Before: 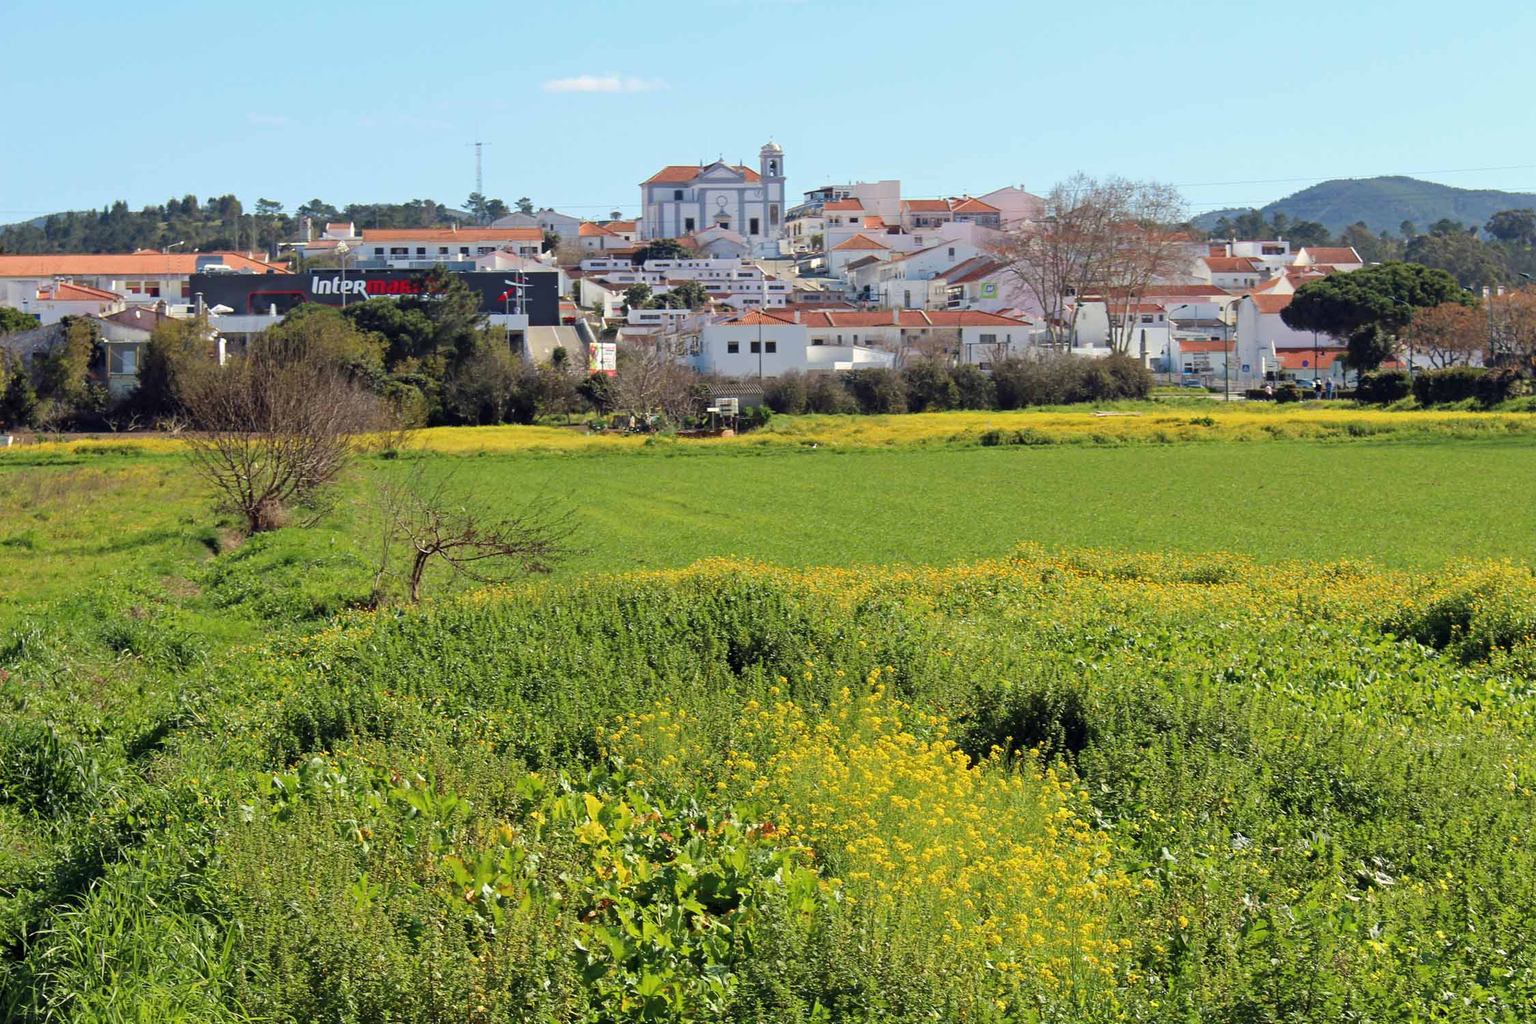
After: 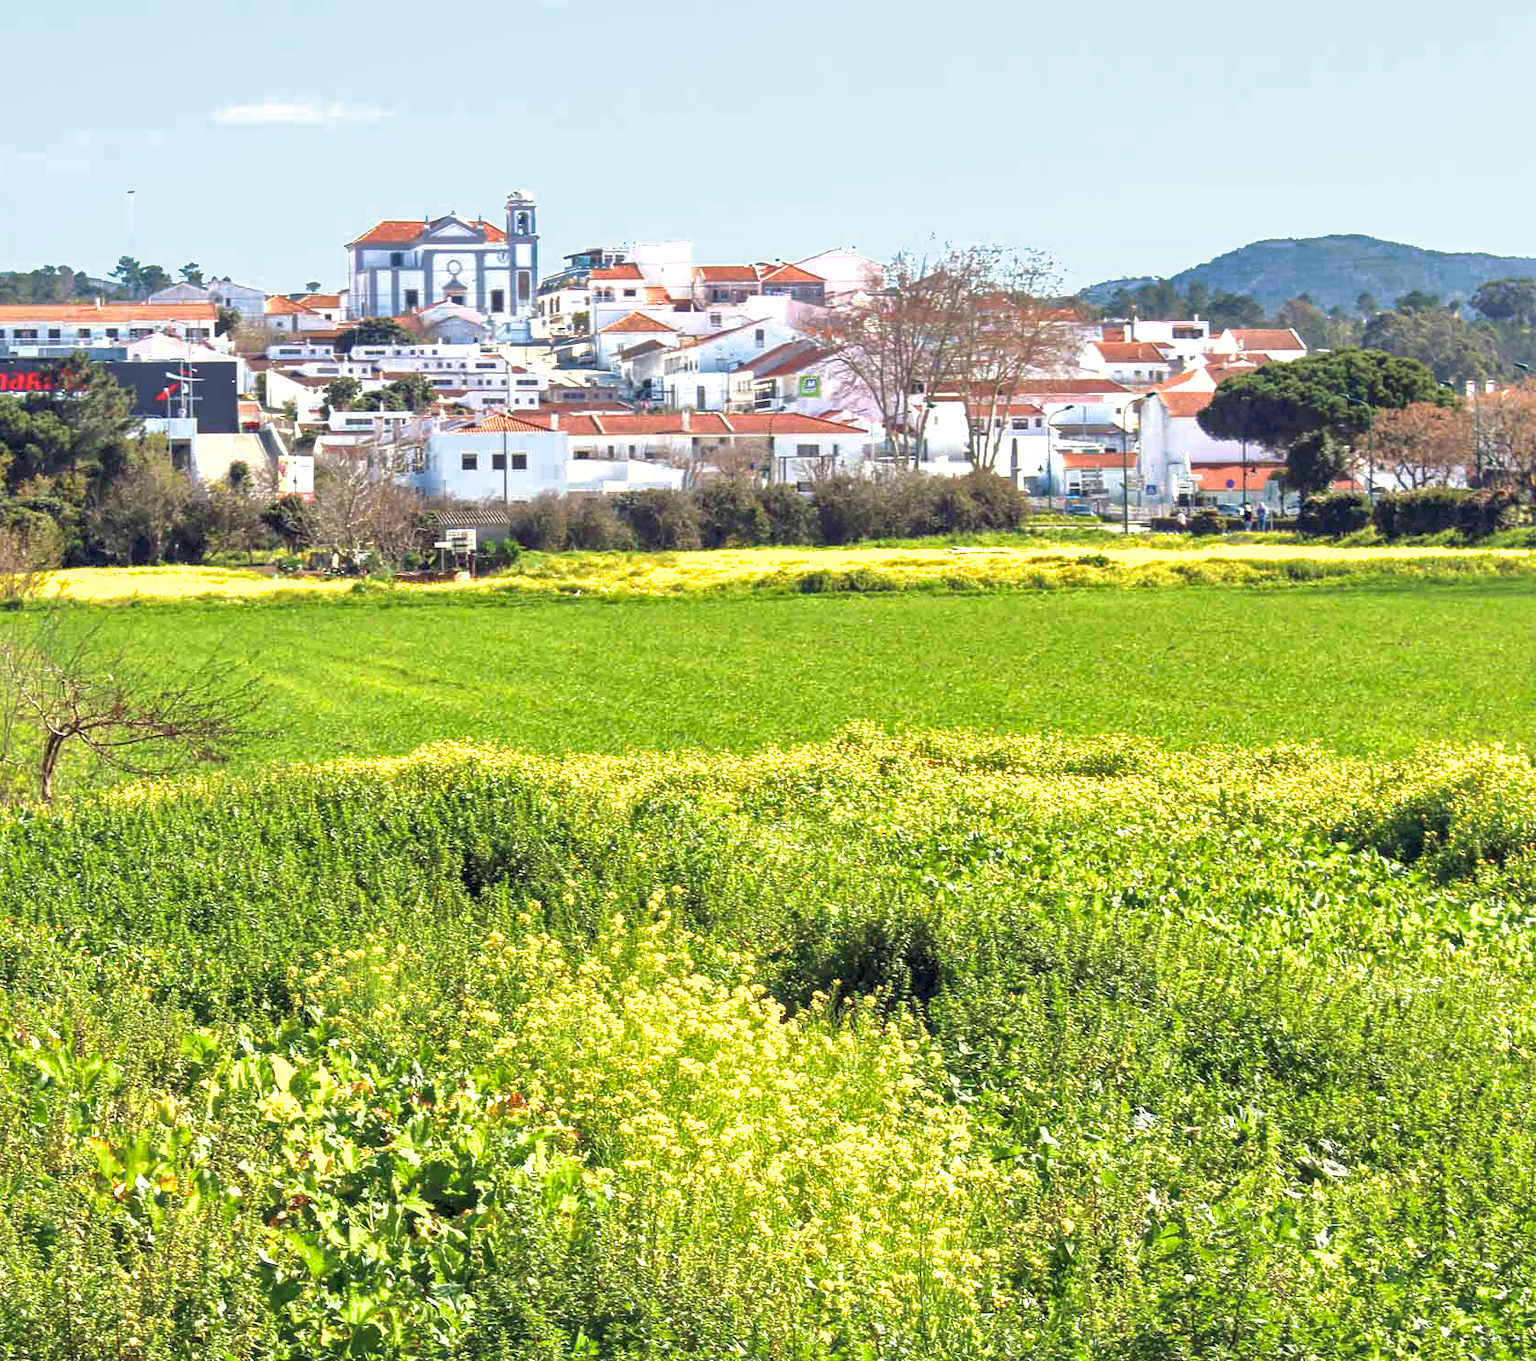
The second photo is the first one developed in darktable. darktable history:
color zones: curves: ch0 [(0.25, 0.5) (0.636, 0.25) (0.75, 0.5)]
local contrast: on, module defaults
crop and rotate: left 24.772%
contrast brightness saturation: saturation -0.088
exposure: exposure 1.247 EV, compensate highlight preservation false
shadows and highlights: on, module defaults
